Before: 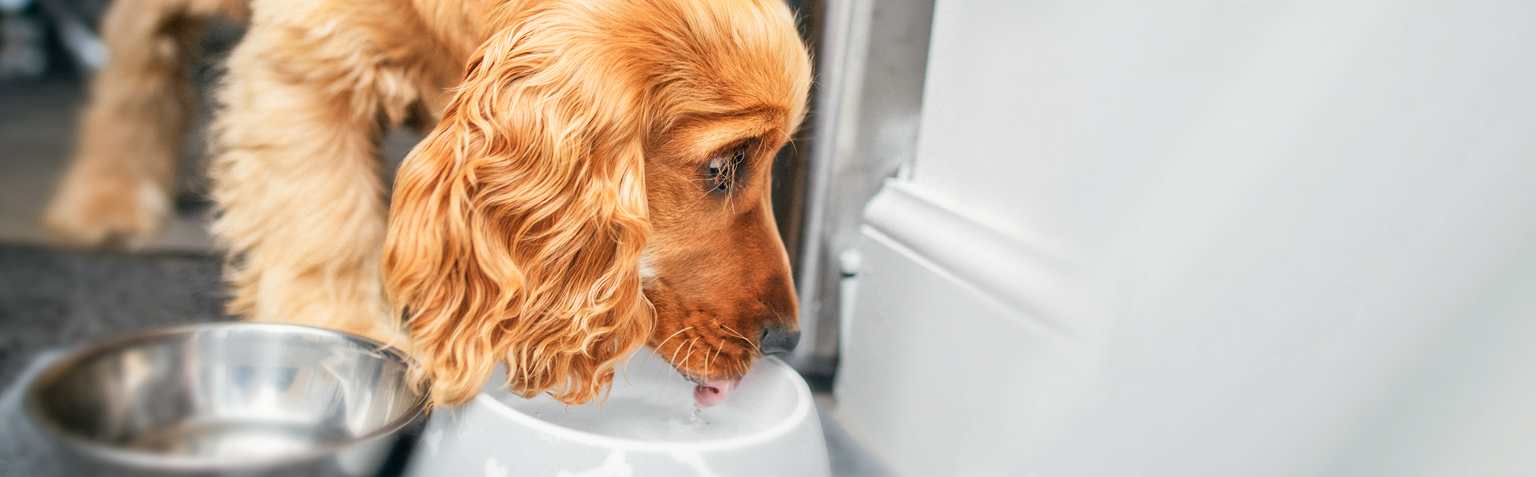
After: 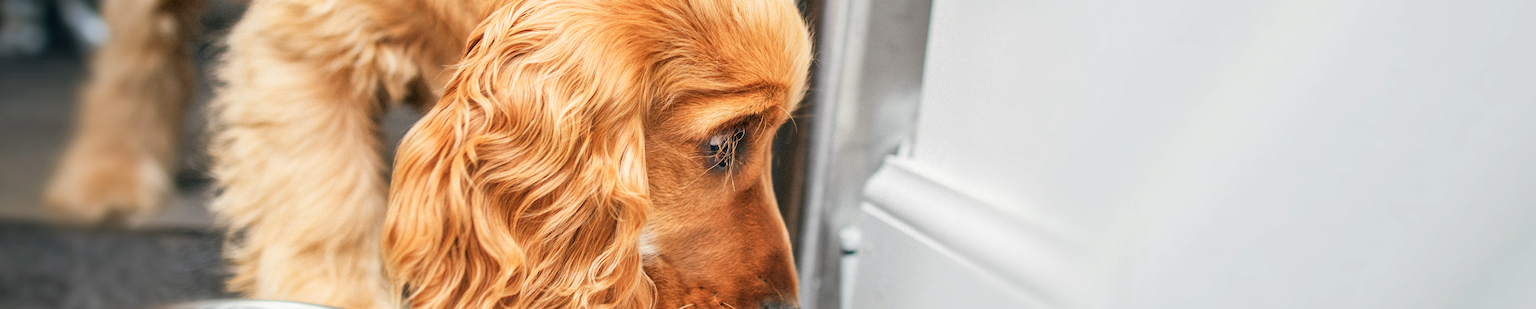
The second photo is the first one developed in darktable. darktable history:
crop and rotate: top 4.894%, bottom 30.011%
